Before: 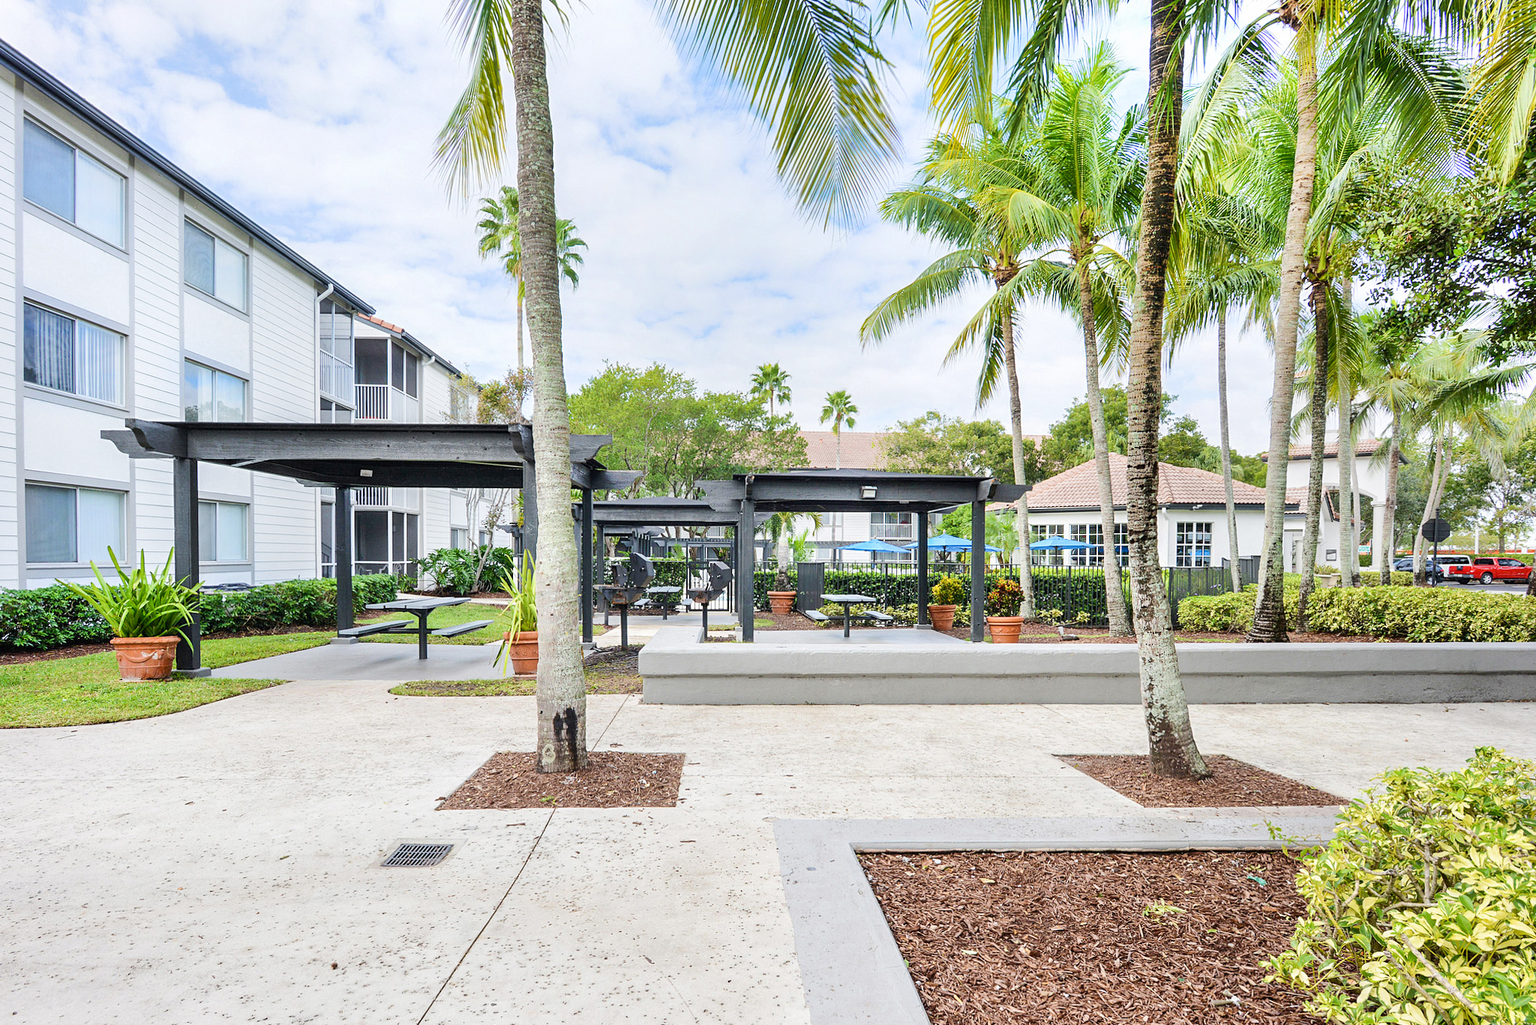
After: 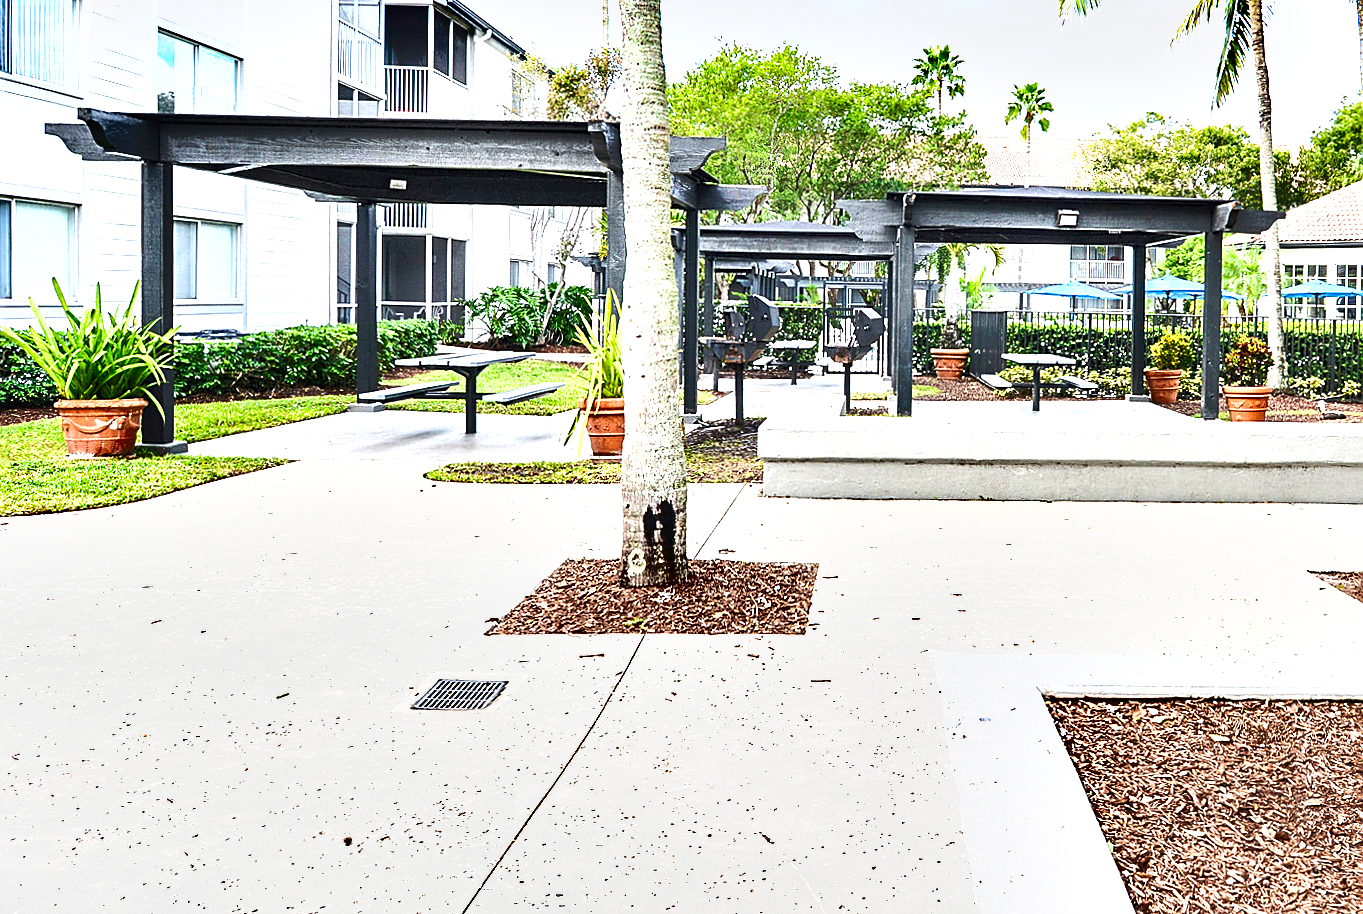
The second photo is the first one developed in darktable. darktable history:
sharpen: on, module defaults
crop and rotate: angle -0.698°, left 3.617%, top 31.916%, right 28.618%
exposure: black level correction 0, exposure 1 EV, compensate exposure bias true, compensate highlight preservation false
shadows and highlights: shadows 52.53, soften with gaussian
